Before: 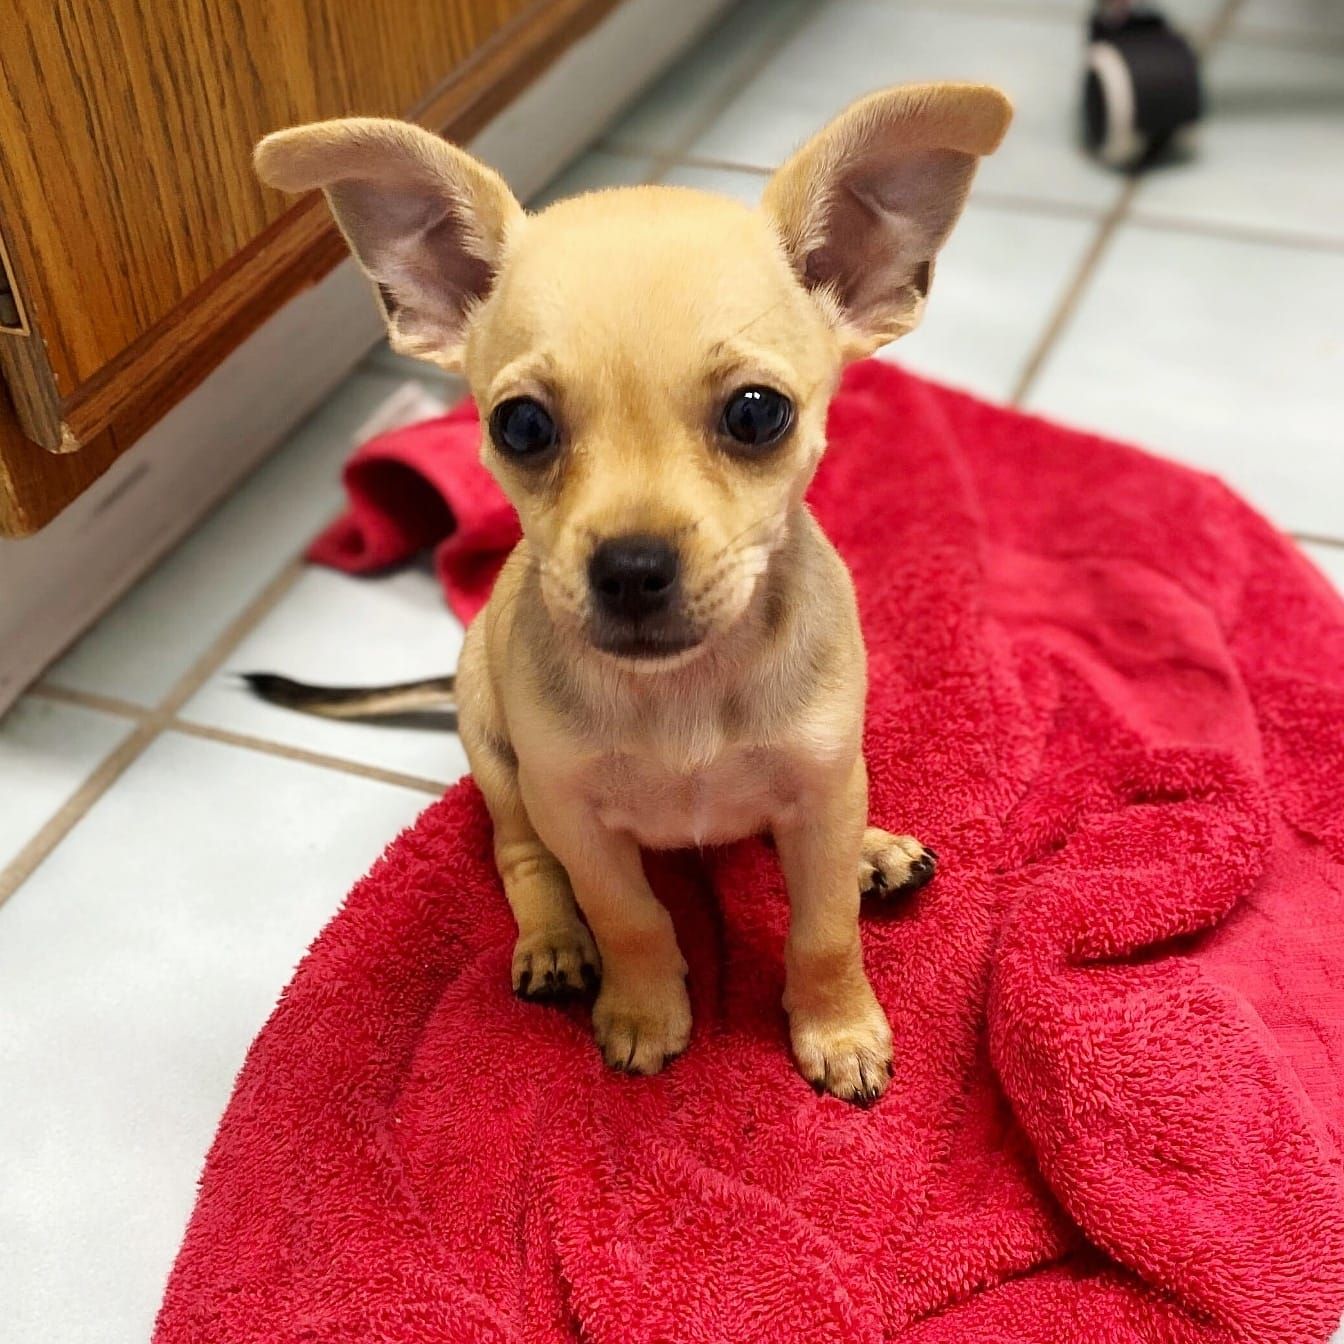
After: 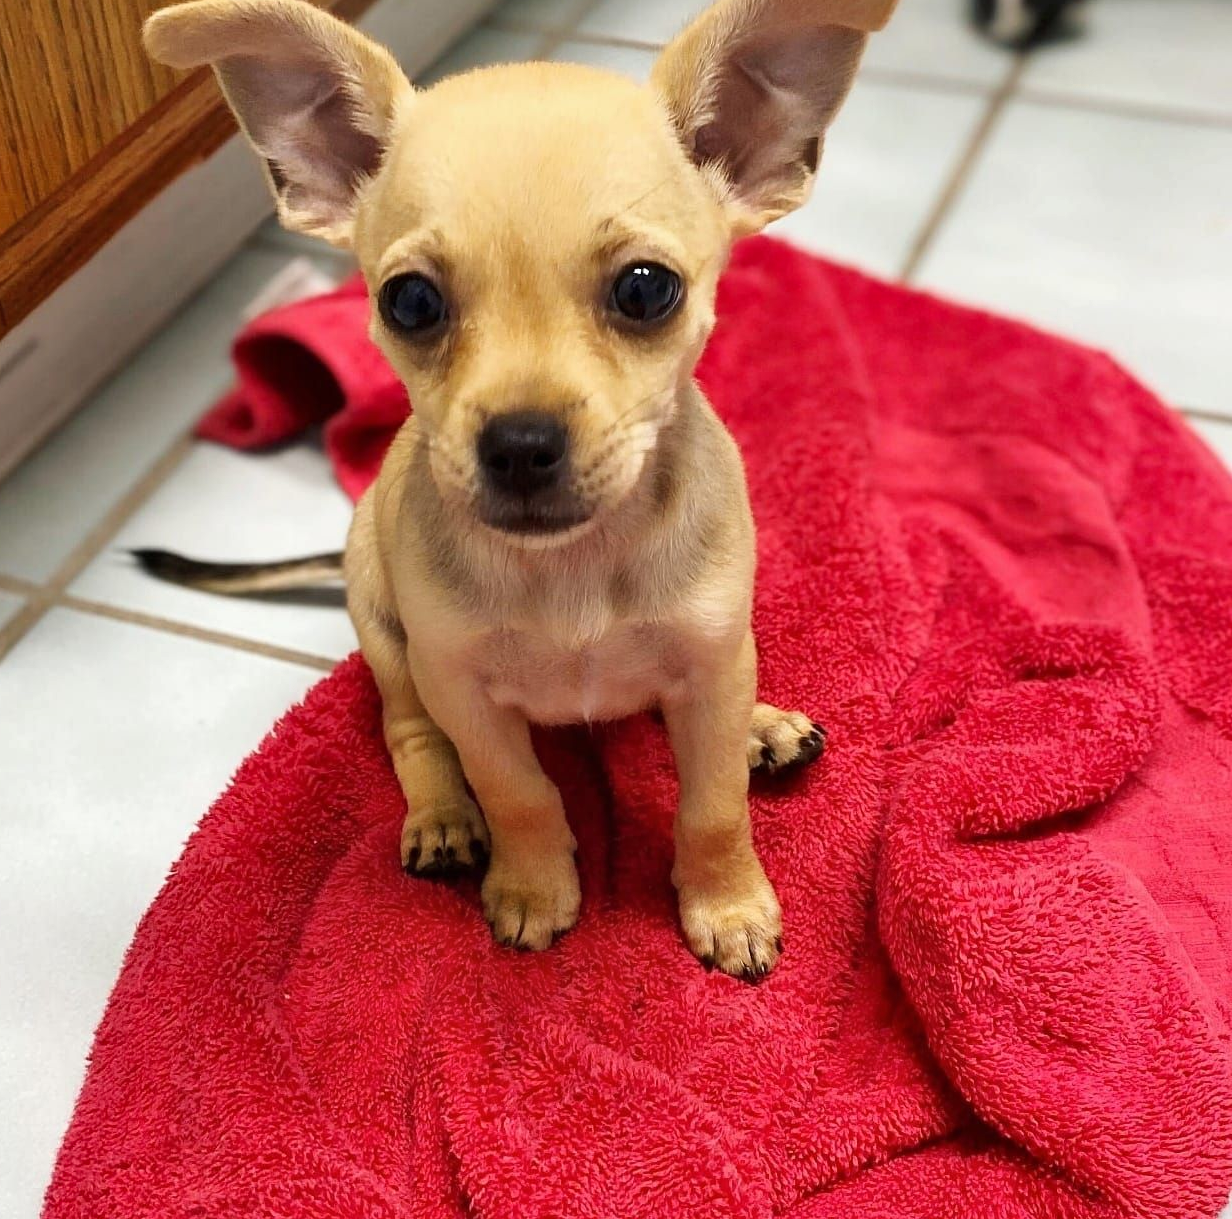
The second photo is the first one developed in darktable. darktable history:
crop and rotate: left 8.262%, top 9.226%
shadows and highlights: shadows 52.34, highlights -28.23, soften with gaussian
